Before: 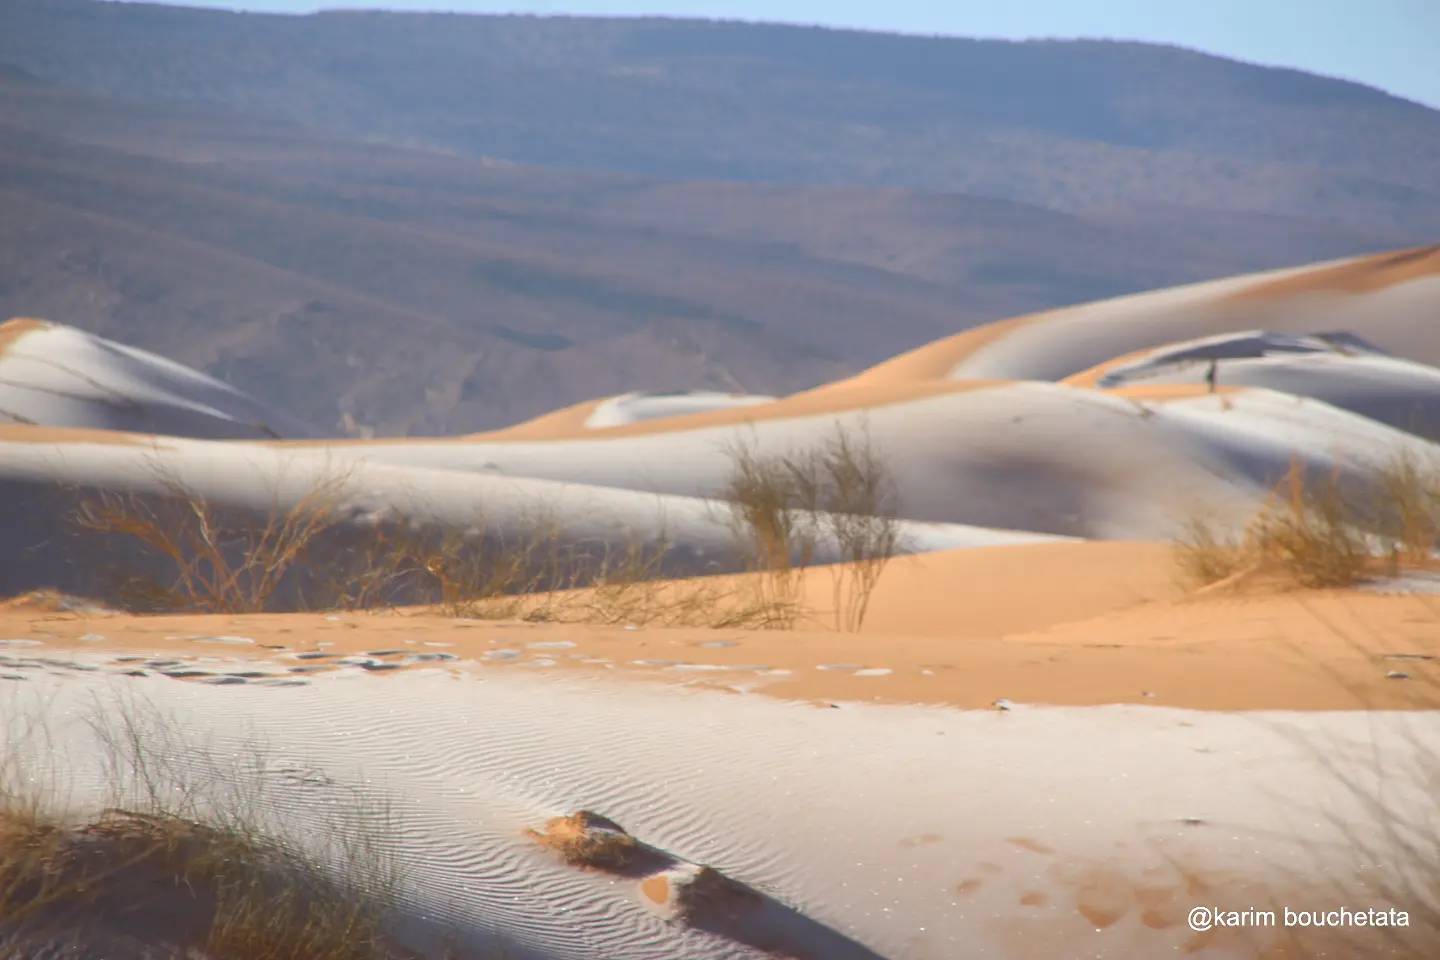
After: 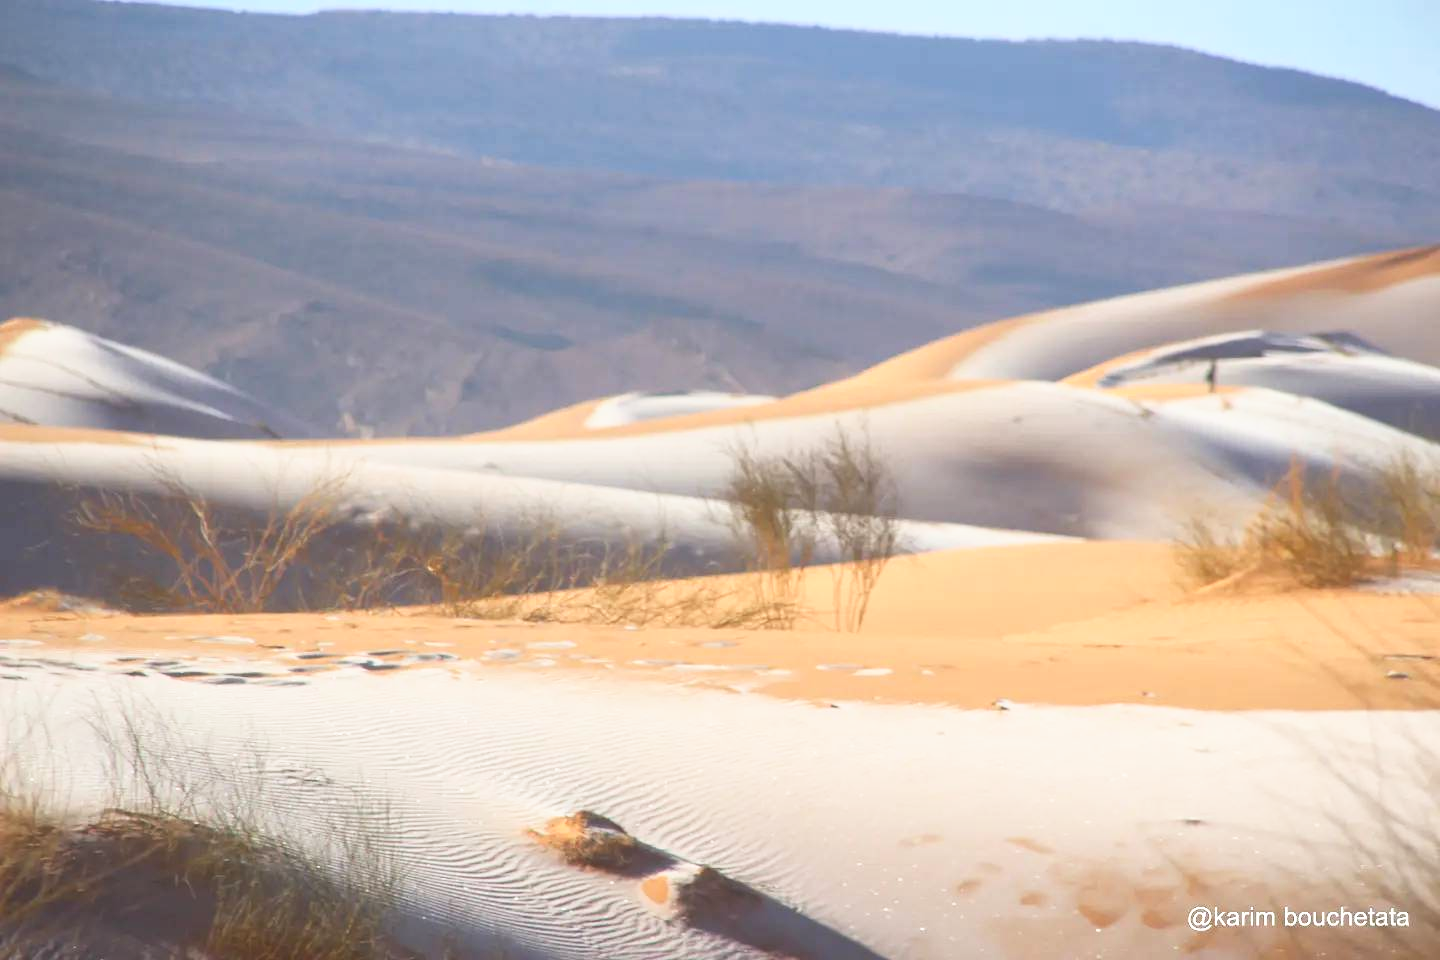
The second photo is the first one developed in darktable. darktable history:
base curve: curves: ch0 [(0, 0) (0.688, 0.865) (1, 1)], preserve colors none
tone curve: curves: ch0 [(0, 0) (0.003, 0.003) (0.011, 0.012) (0.025, 0.026) (0.044, 0.046) (0.069, 0.072) (0.1, 0.104) (0.136, 0.141) (0.177, 0.185) (0.224, 0.234) (0.277, 0.289) (0.335, 0.349) (0.399, 0.415) (0.468, 0.488) (0.543, 0.566) (0.623, 0.649) (0.709, 0.739) (0.801, 0.834) (0.898, 0.923) (1, 1)], color space Lab, independent channels, preserve colors none
